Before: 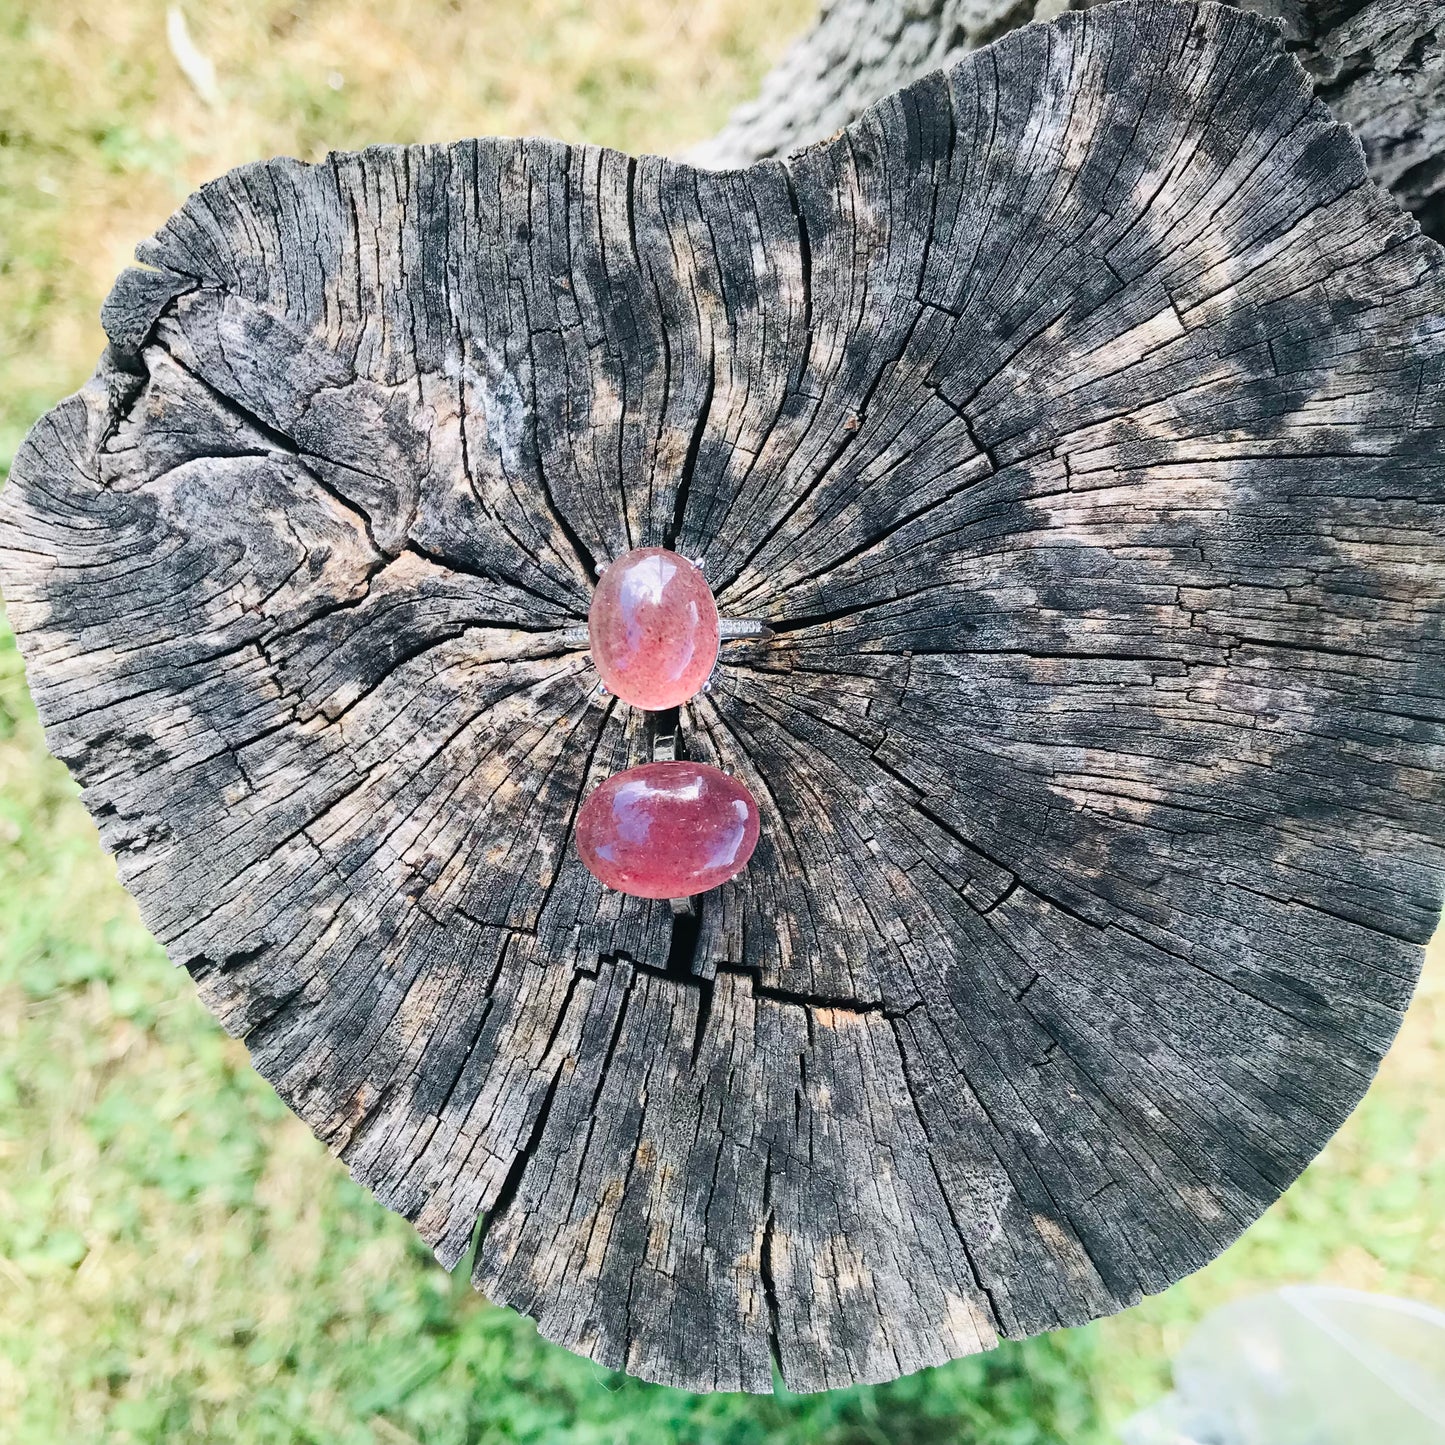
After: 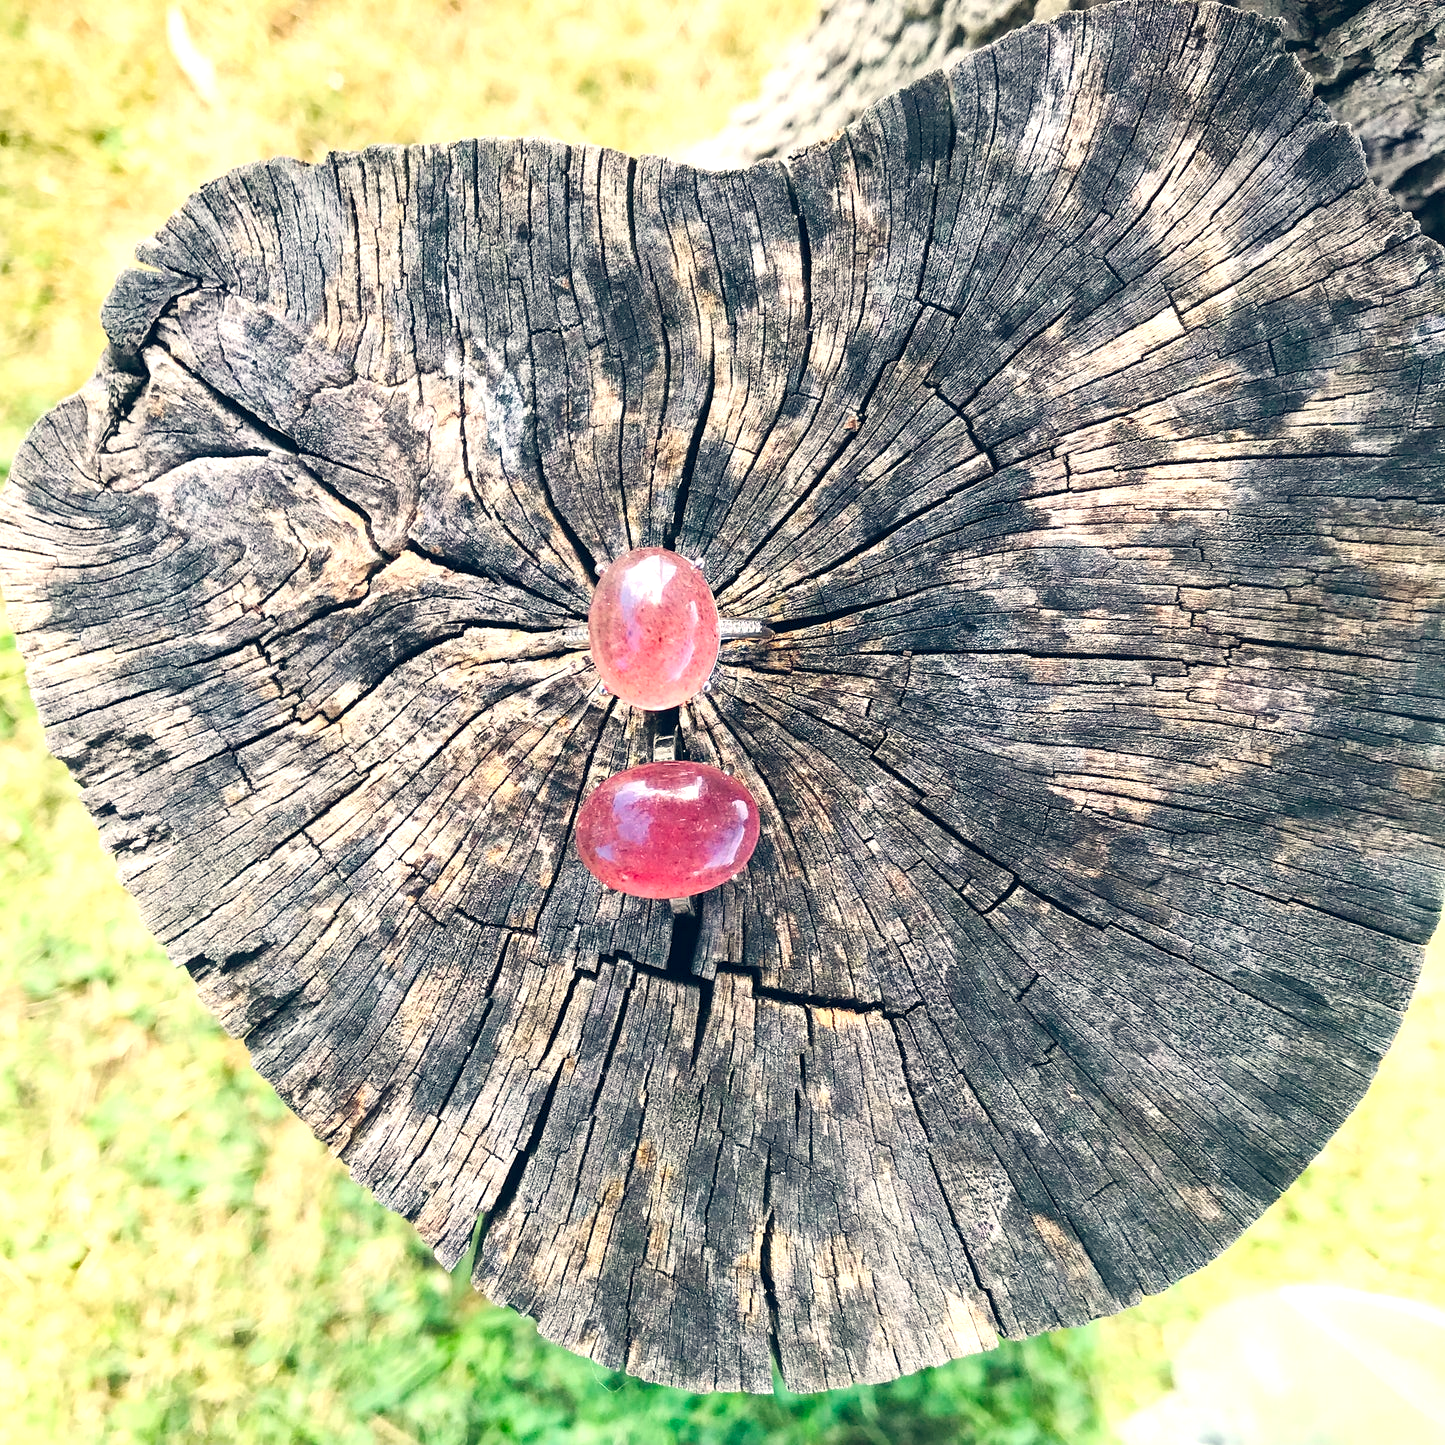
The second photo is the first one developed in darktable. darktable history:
exposure: exposure 0.556 EV, compensate highlight preservation false
color balance rgb: shadows lift › hue 87.51°, highlights gain › chroma 0.68%, highlights gain › hue 55.1°, global offset › chroma 0.13%, global offset › hue 253.66°, linear chroma grading › global chroma 0.5%, perceptual saturation grading › global saturation 16.38%
white balance: red 1.045, blue 0.932
